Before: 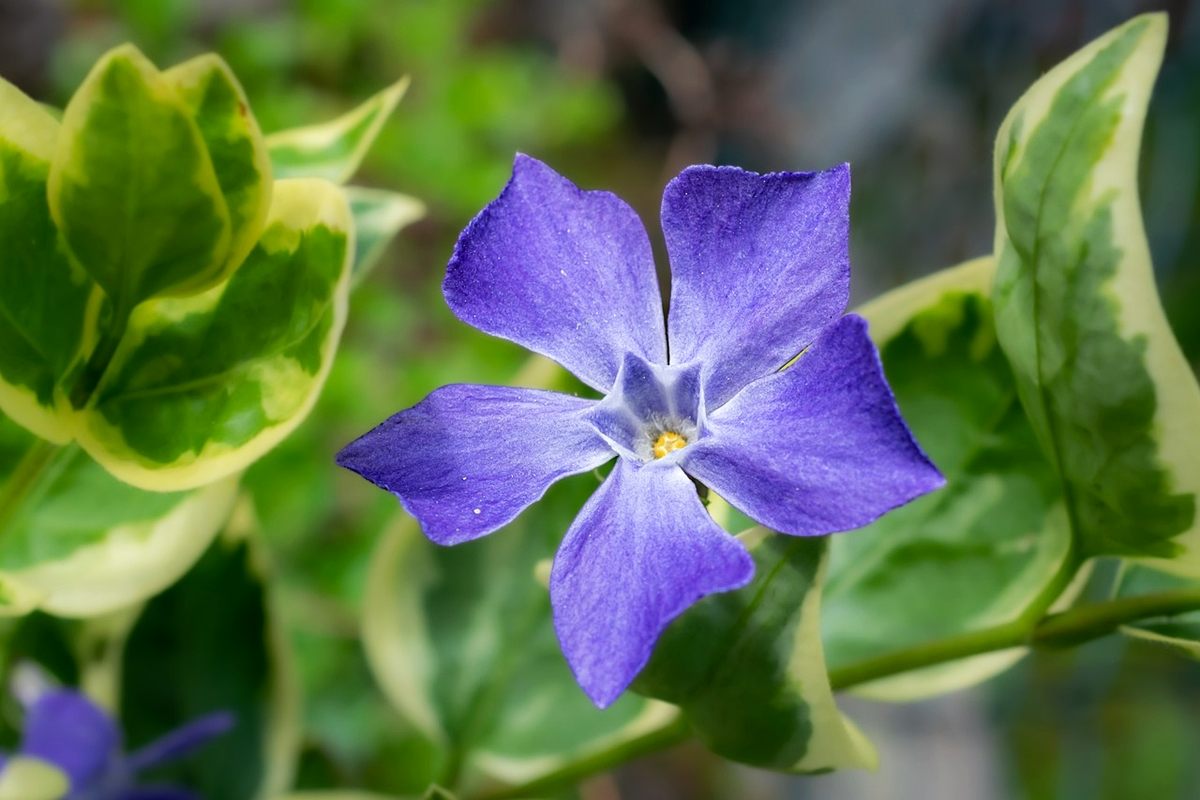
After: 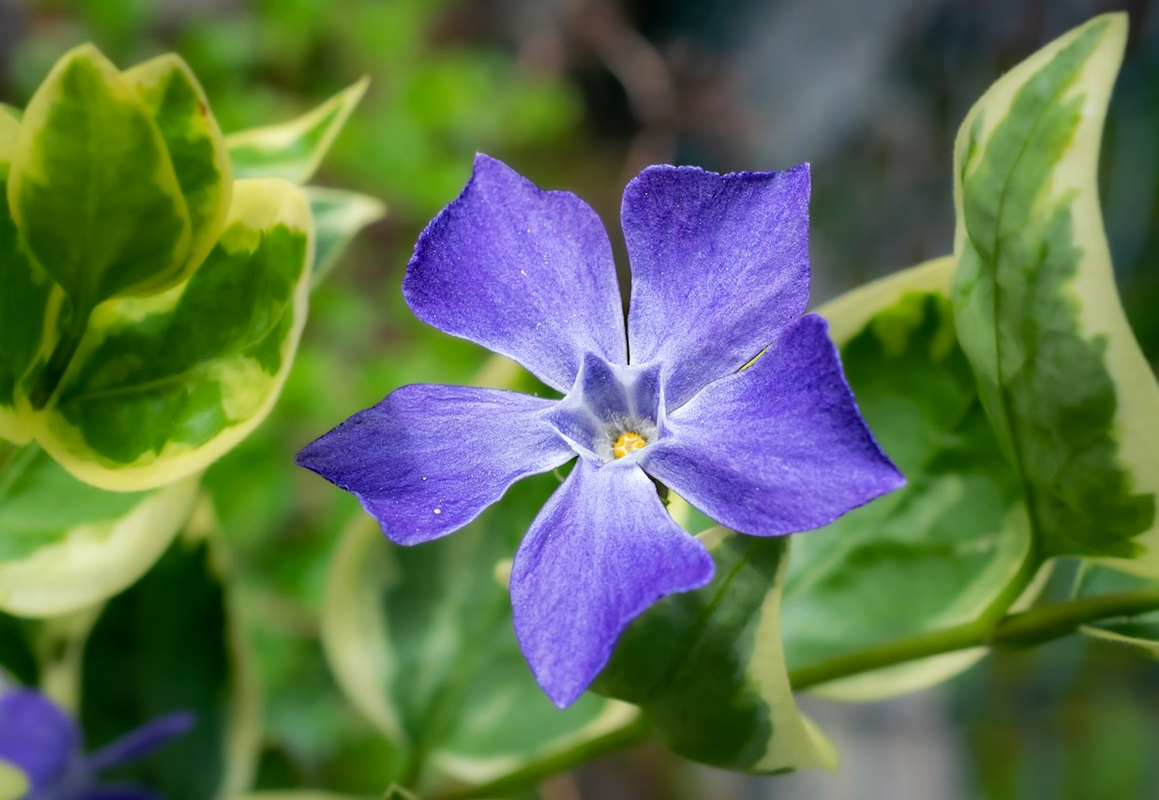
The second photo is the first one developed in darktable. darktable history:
crop and rotate: left 3.353%
